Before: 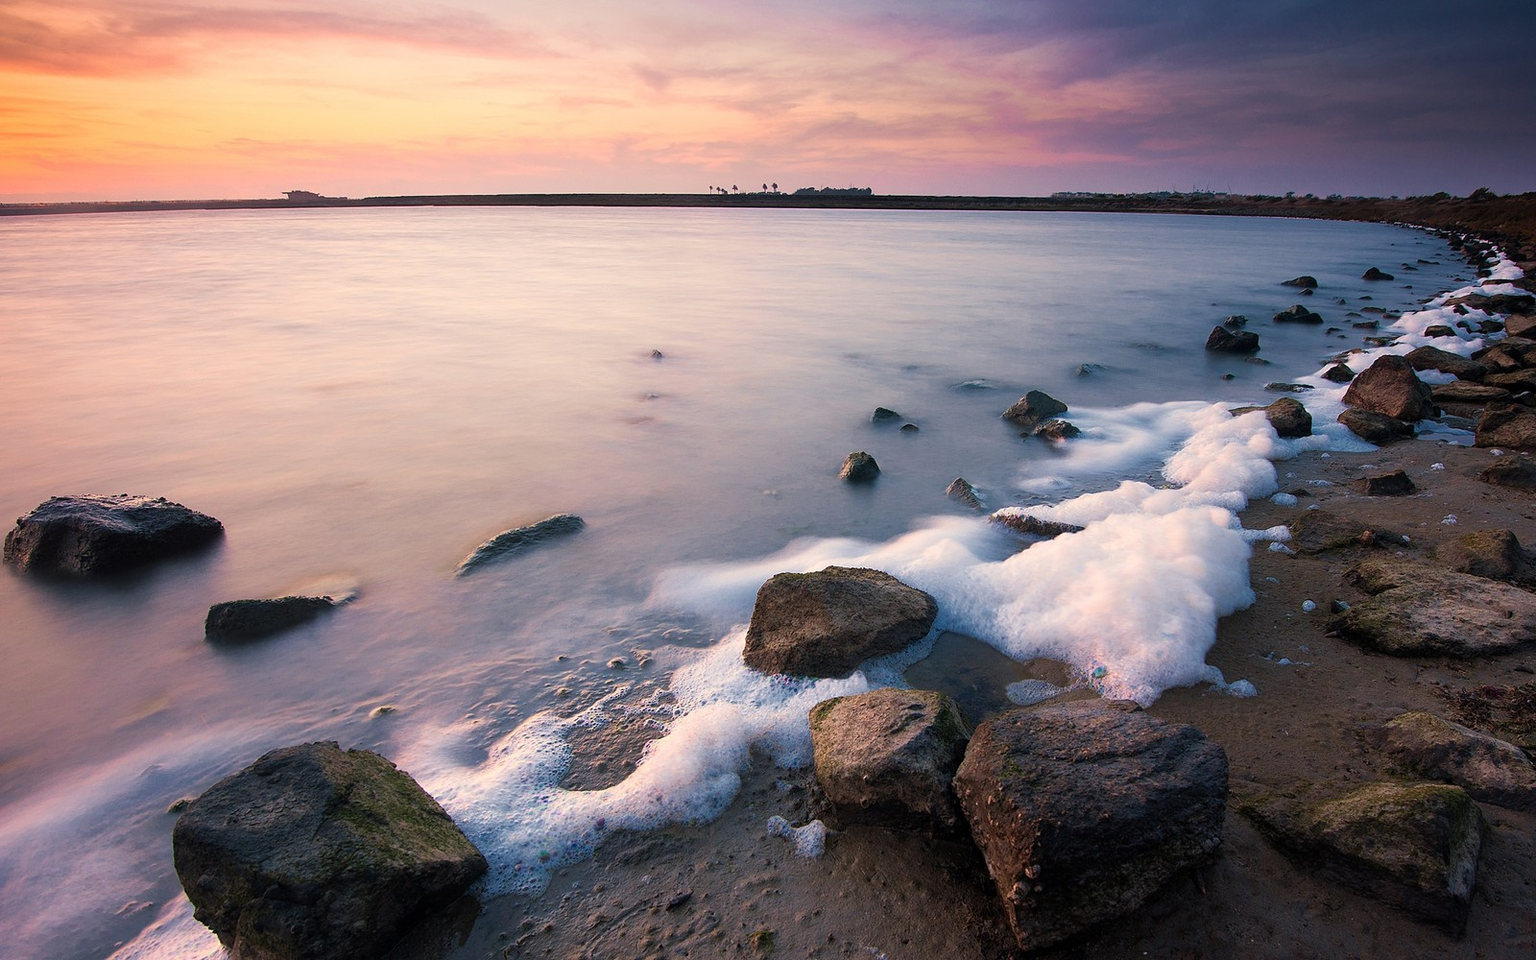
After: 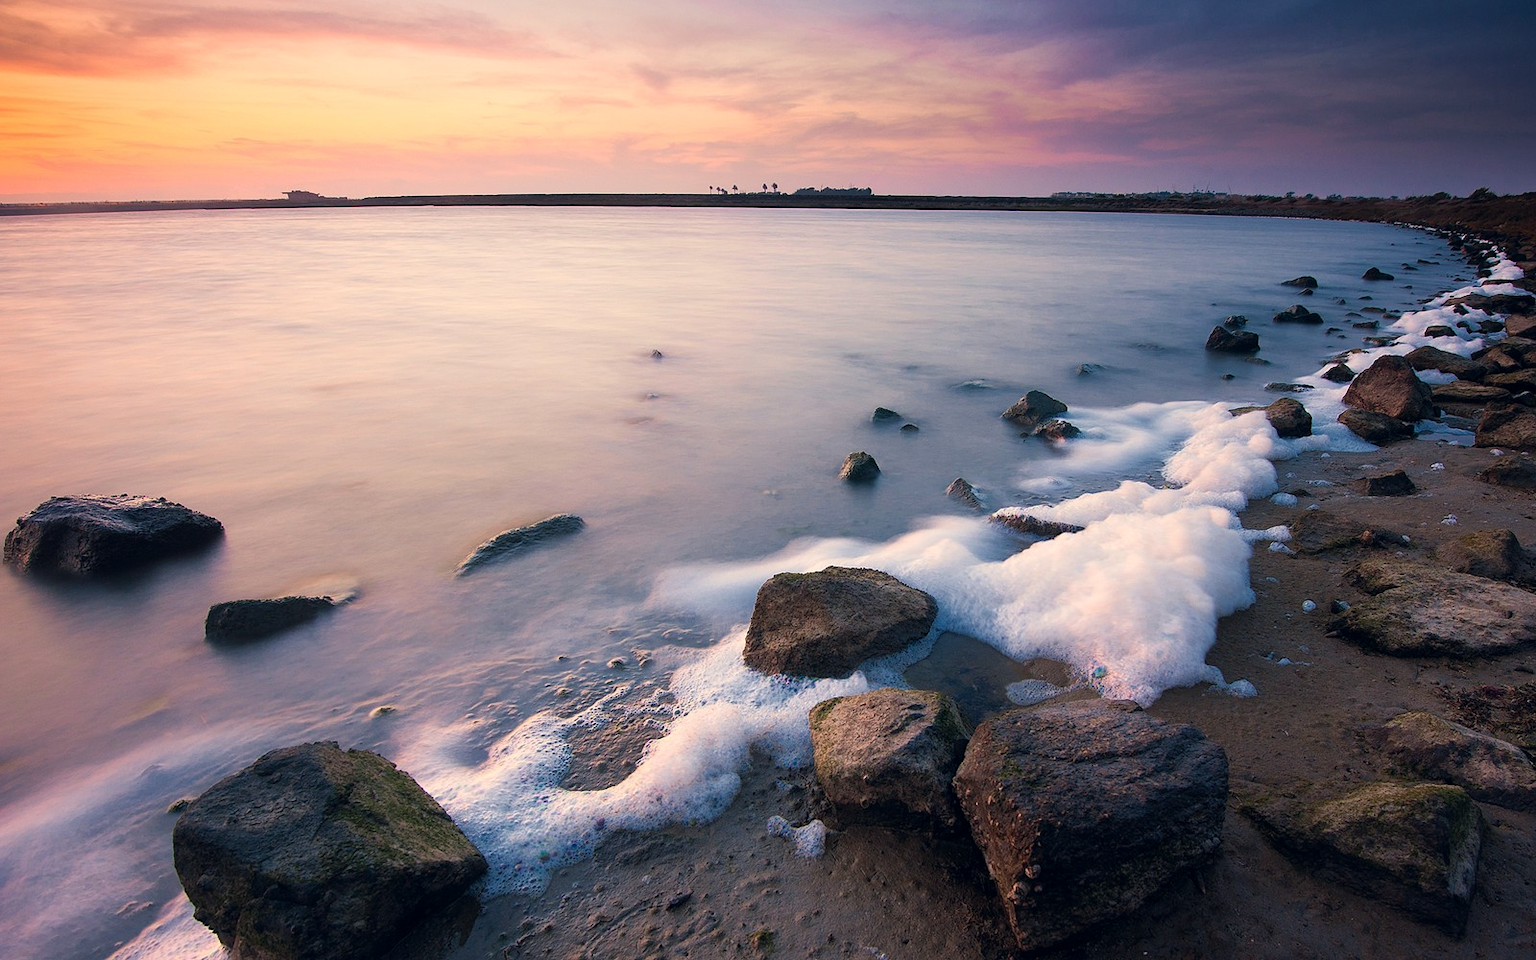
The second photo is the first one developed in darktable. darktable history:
color correction: highlights a* 0.476, highlights b* 2.7, shadows a* -0.766, shadows b* -4.59
